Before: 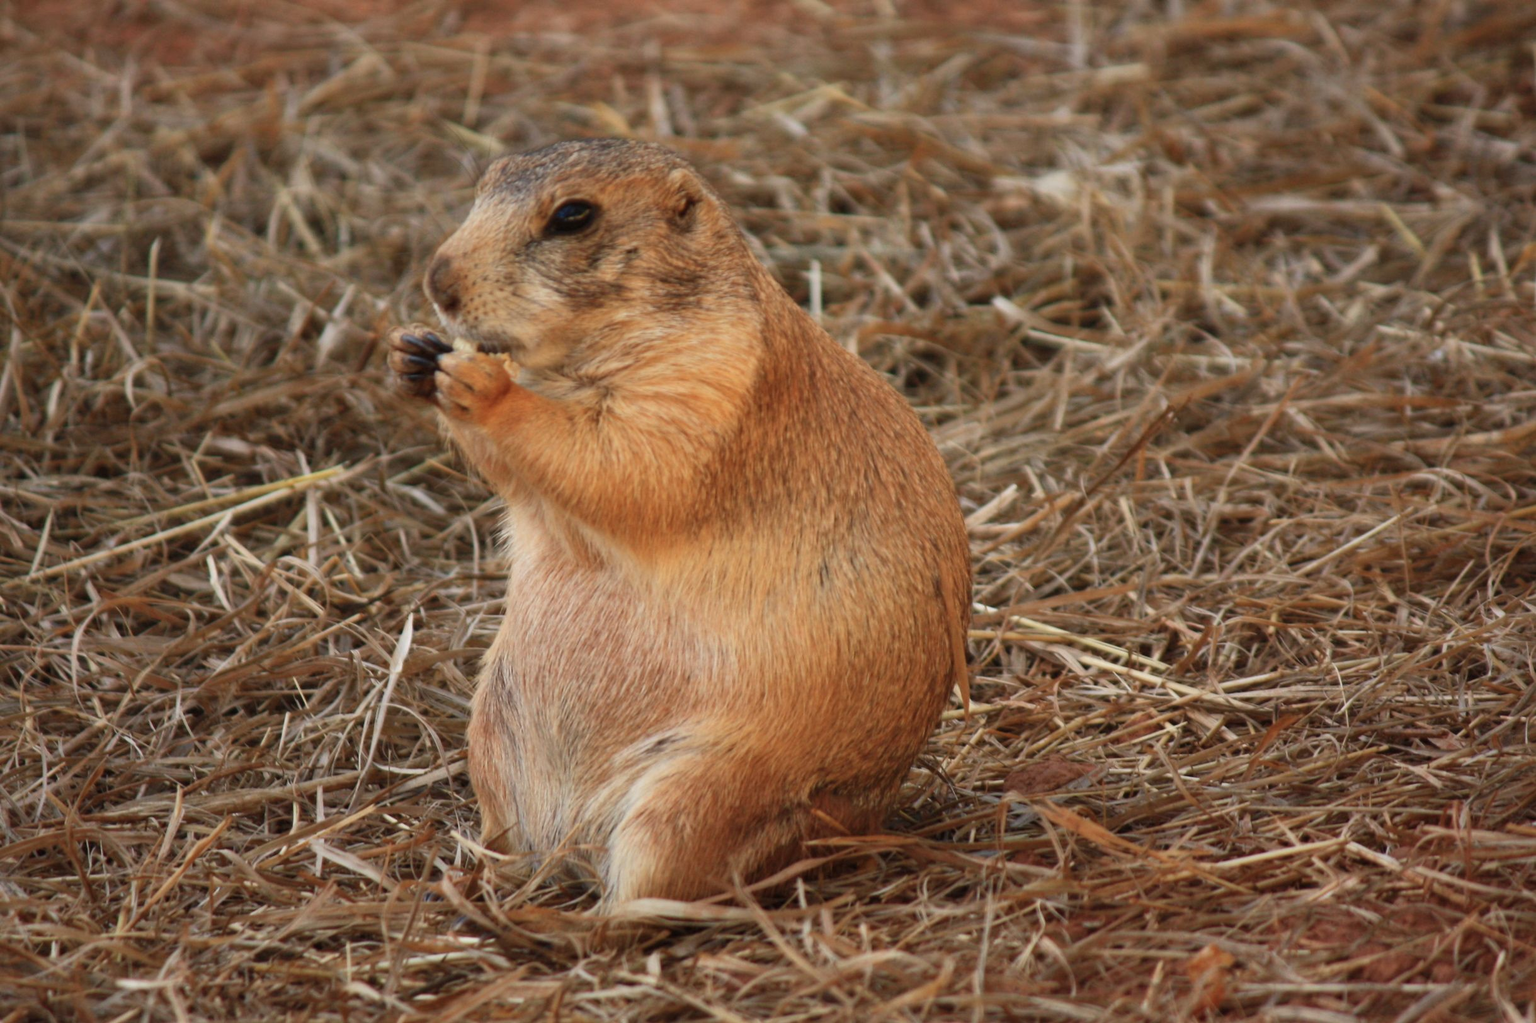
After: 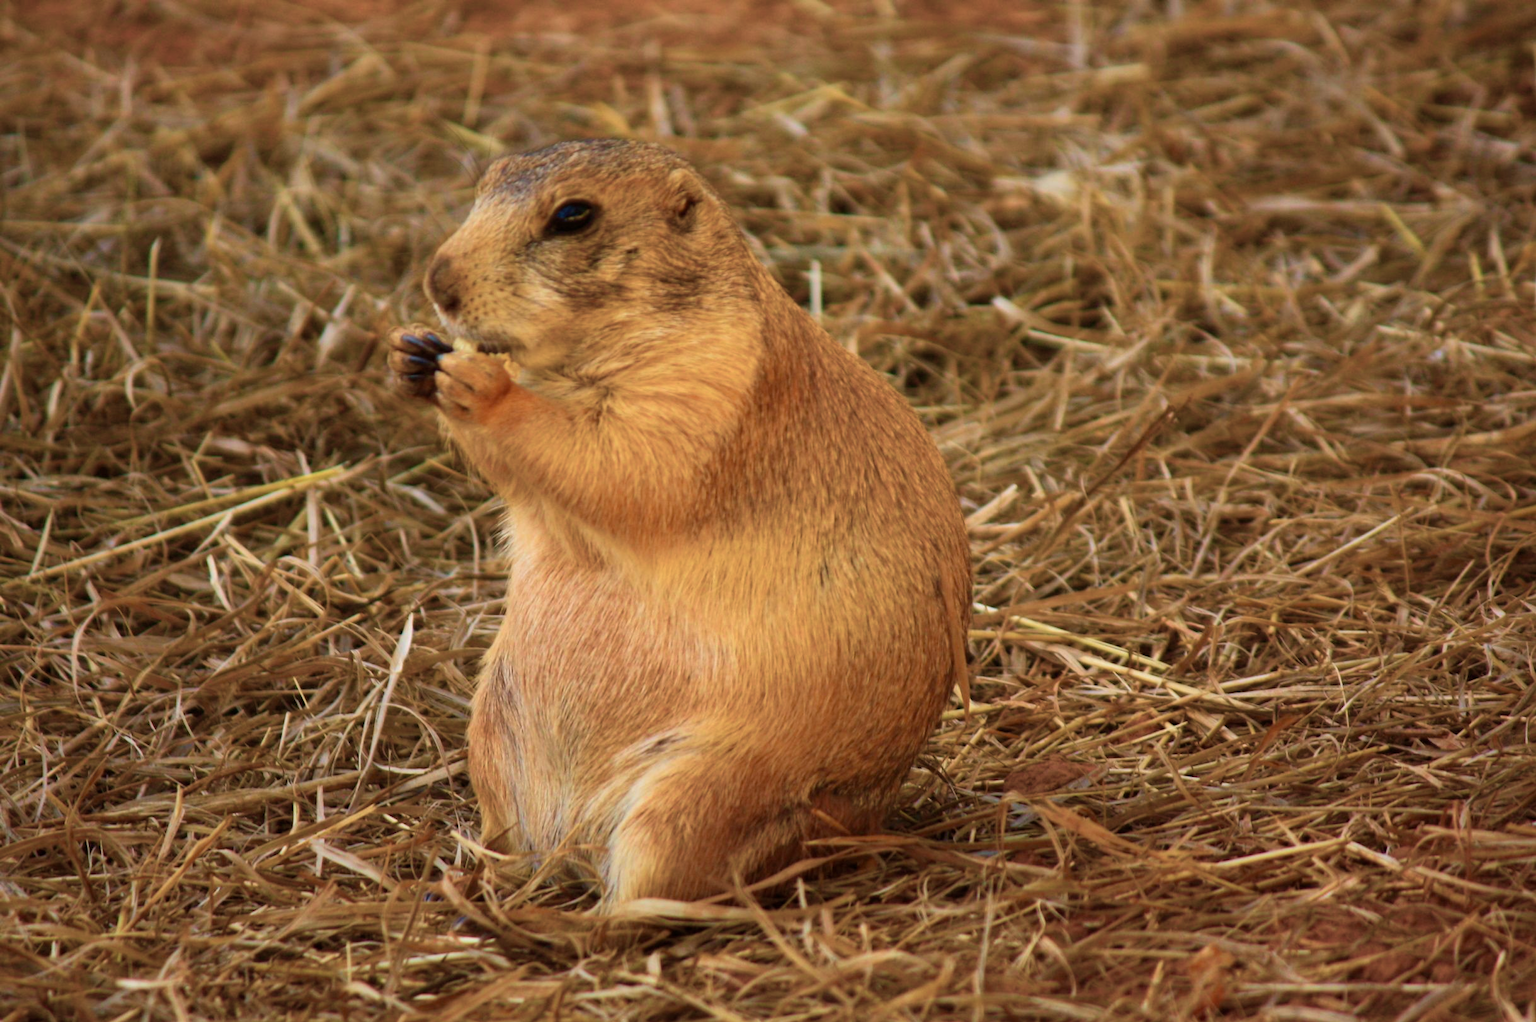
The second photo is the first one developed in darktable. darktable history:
velvia: strength 74.86%
shadows and highlights: shadows -22.83, highlights 46.7, soften with gaussian
